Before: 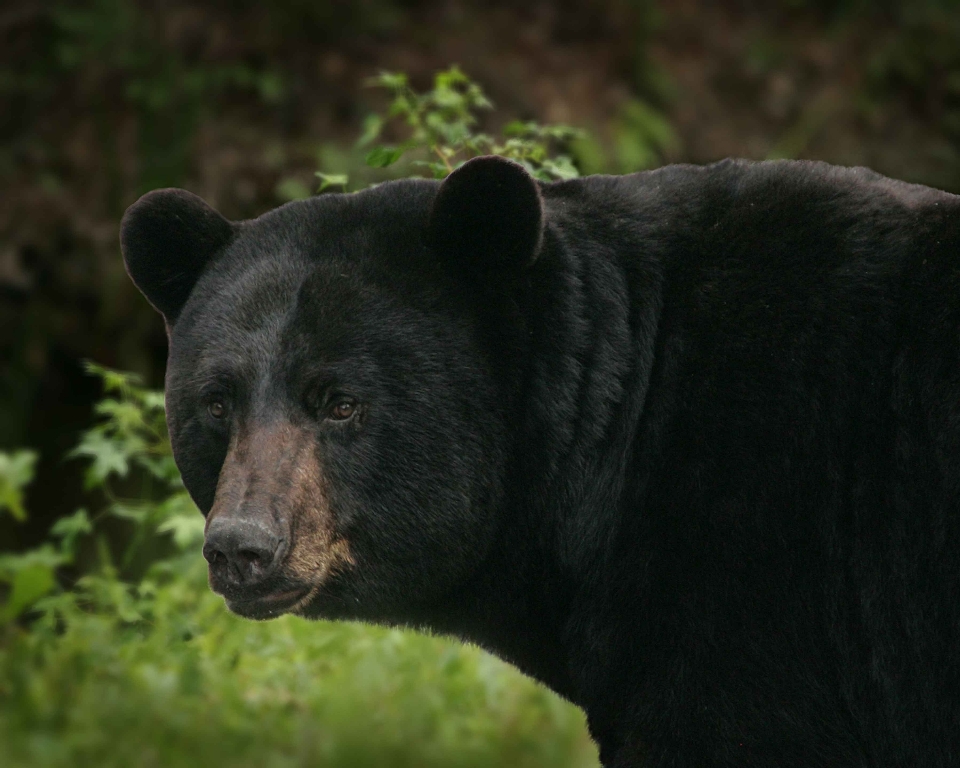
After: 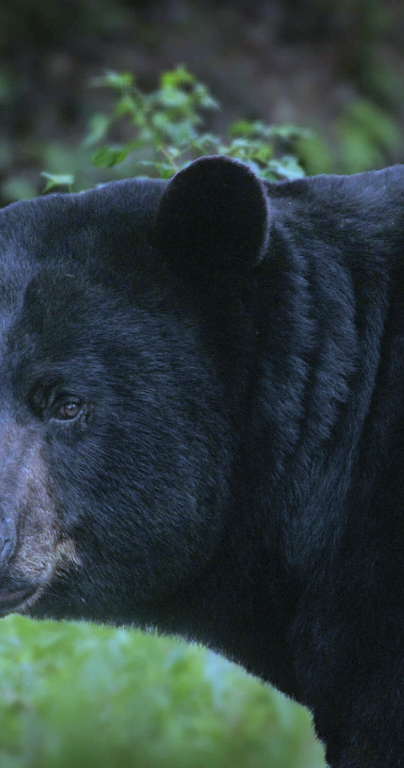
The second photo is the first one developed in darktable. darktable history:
contrast brightness saturation: brightness 0.13
crop: left 28.583%, right 29.231%
white balance: red 0.766, blue 1.537
